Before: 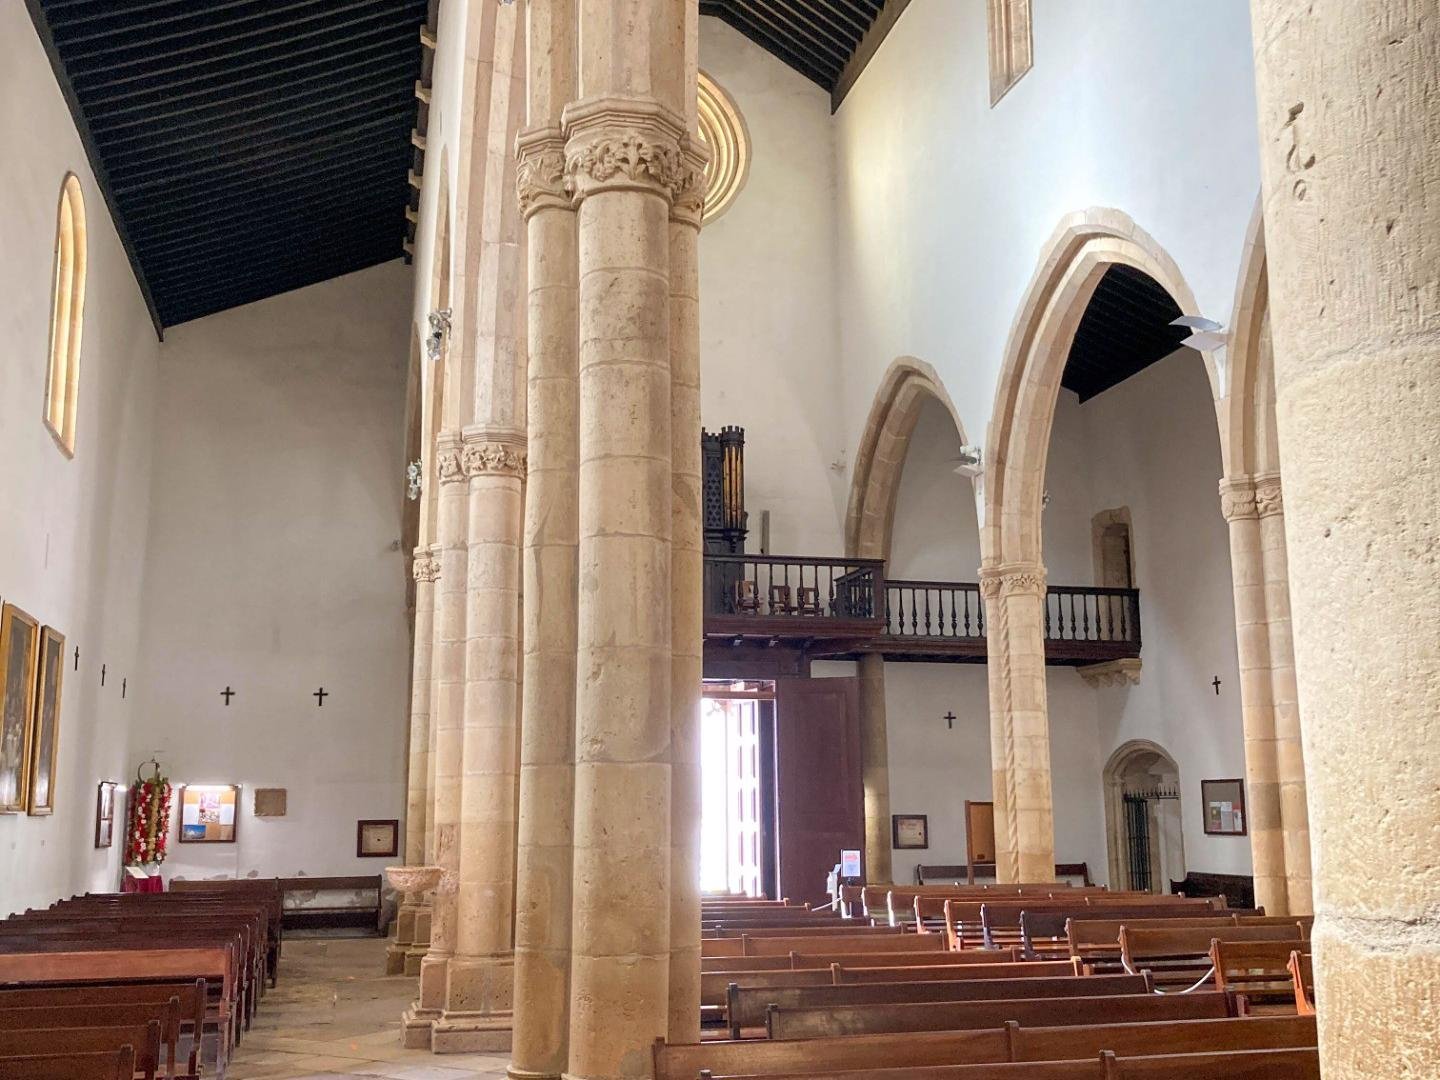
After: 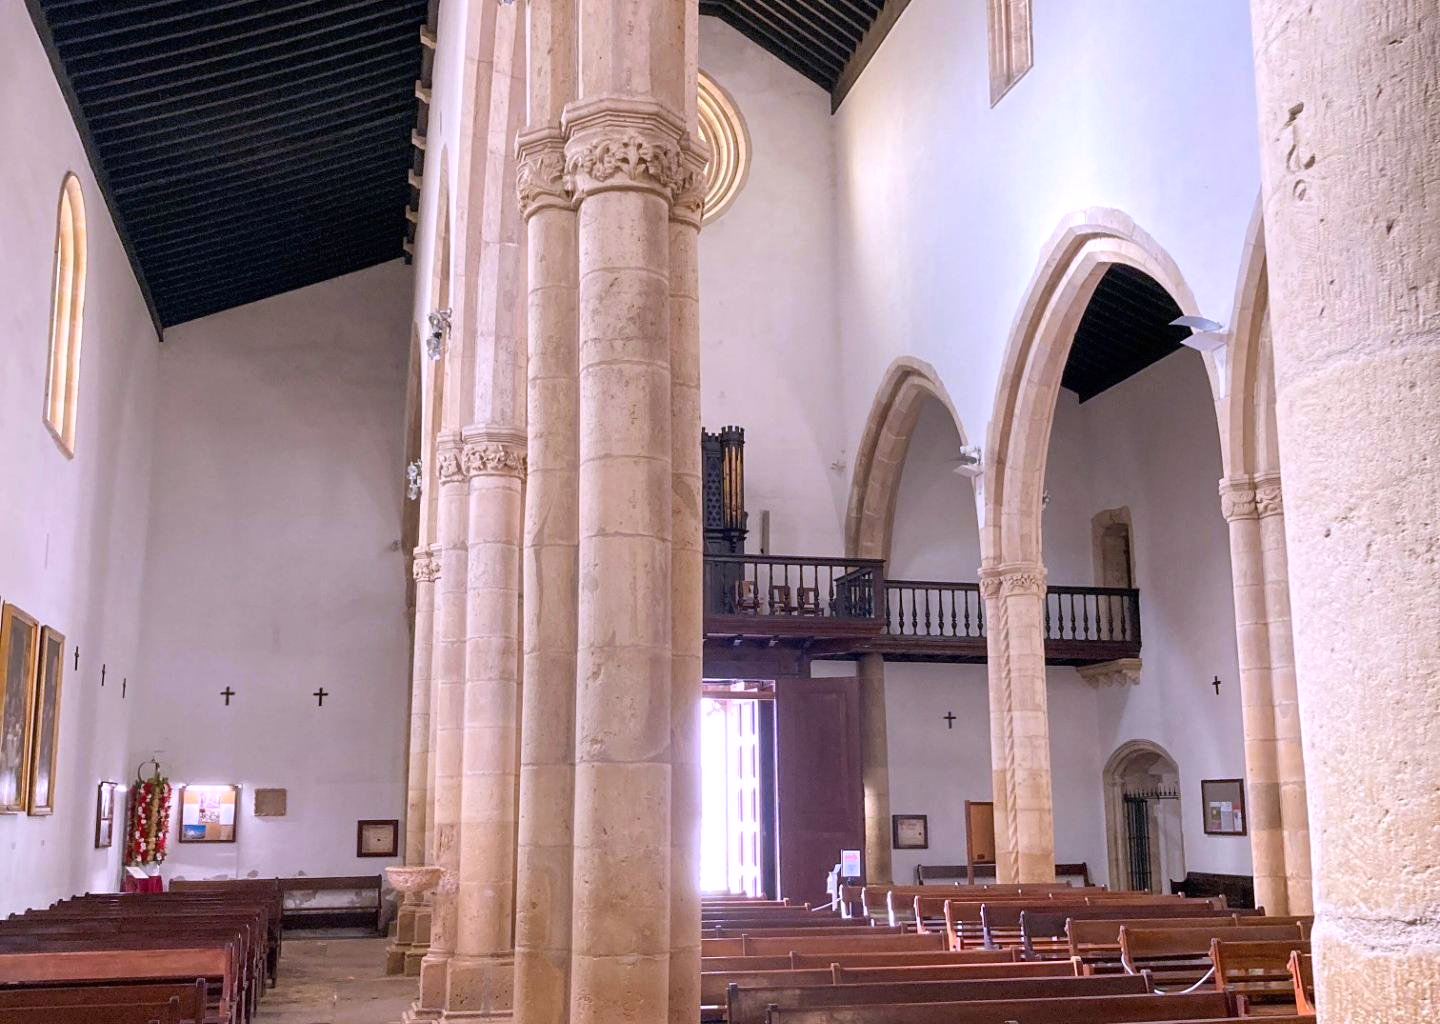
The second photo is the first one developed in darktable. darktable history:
crop and rotate: top 0%, bottom 5.097%
white balance: red 1.042, blue 1.17
